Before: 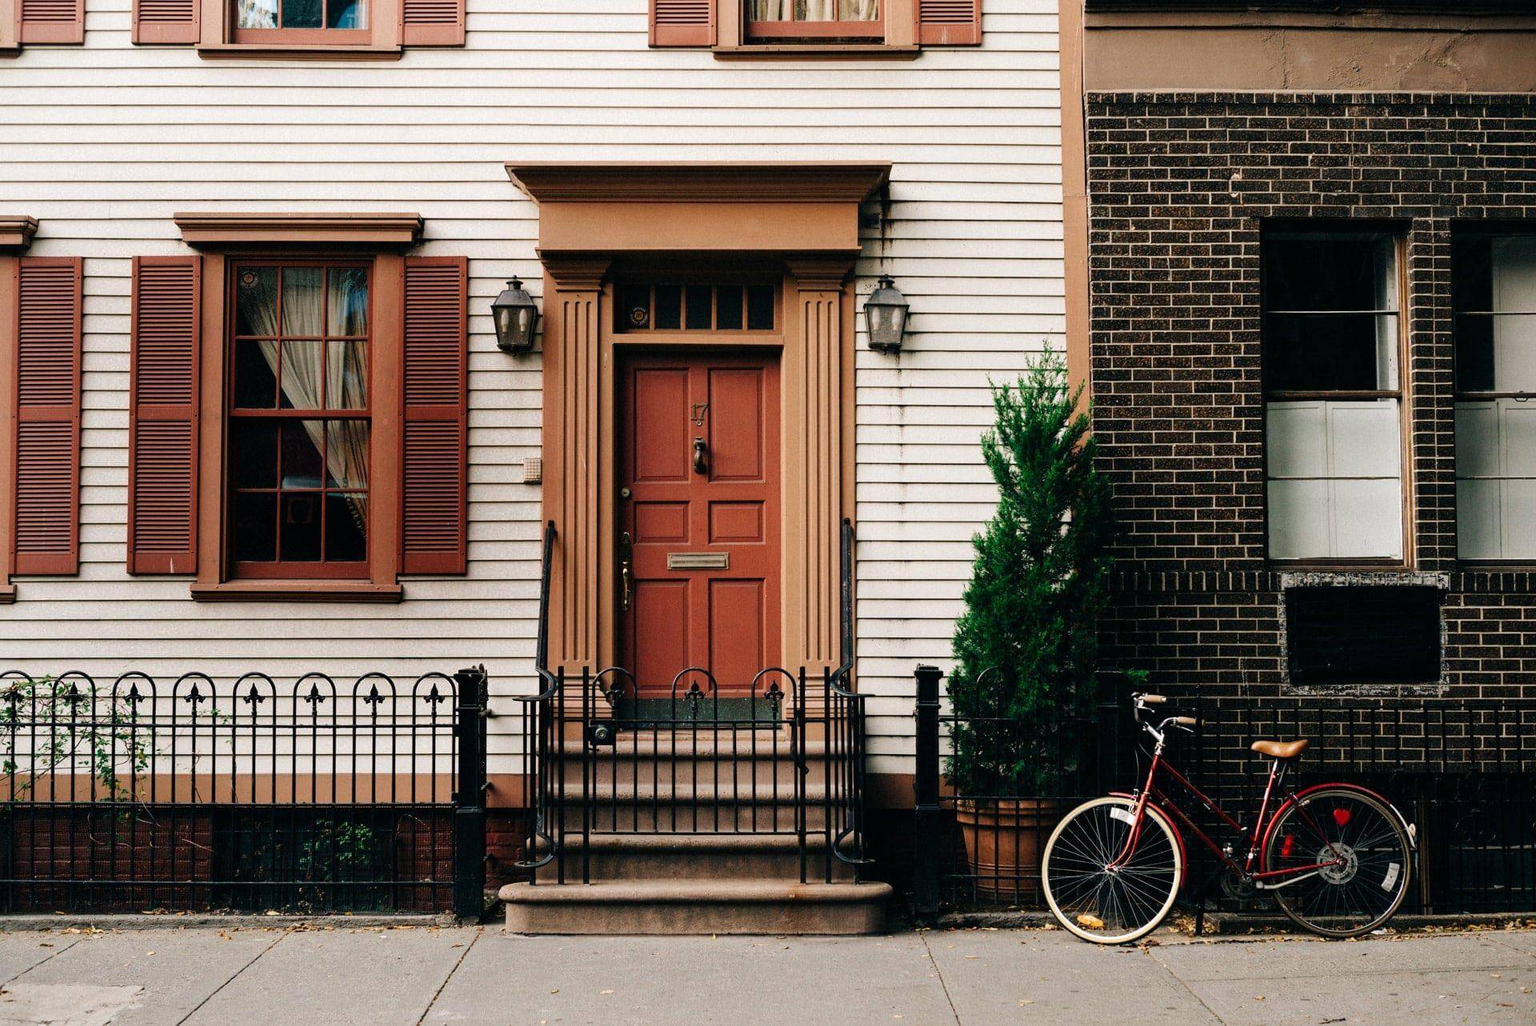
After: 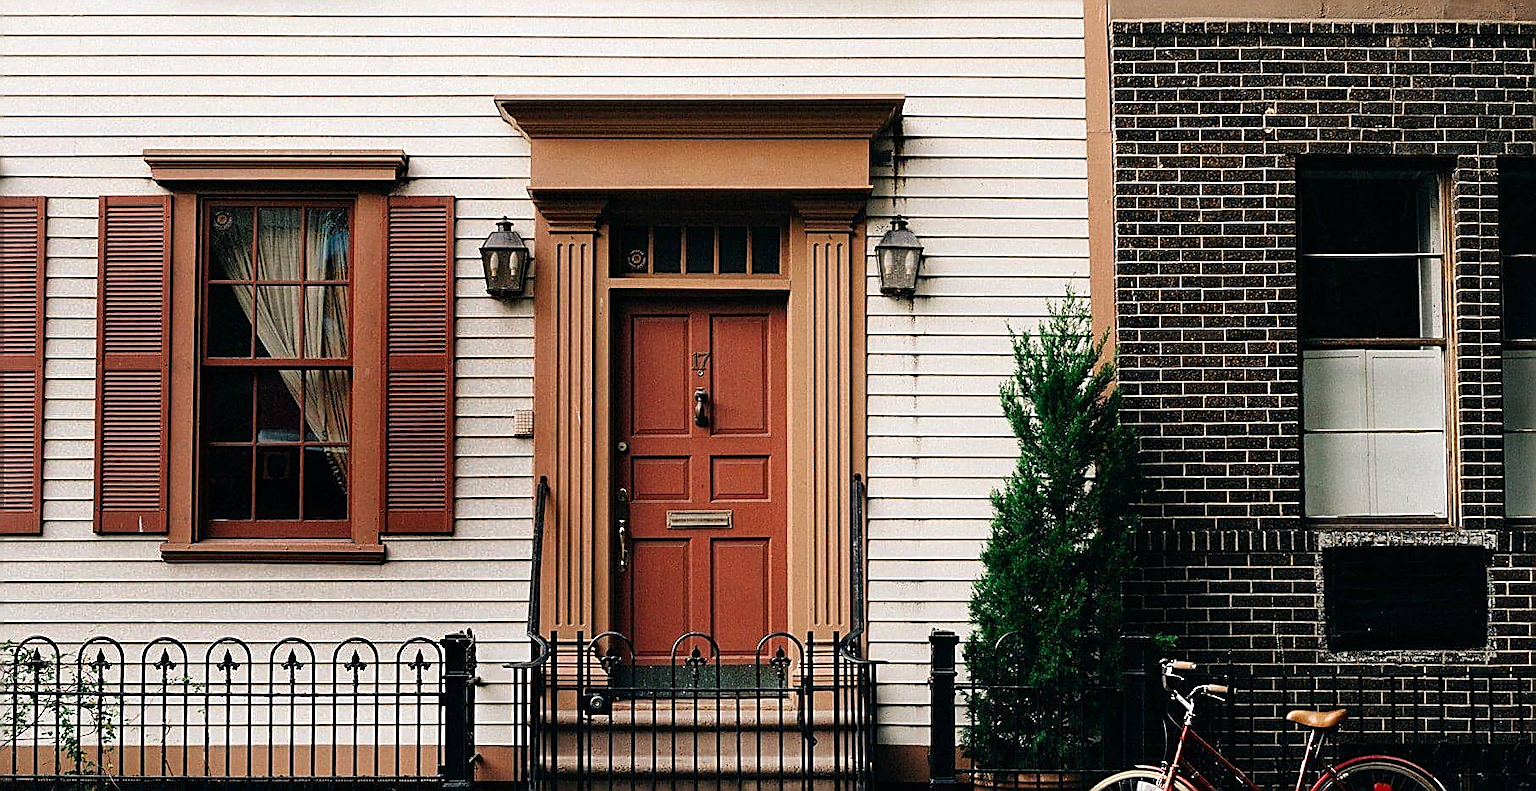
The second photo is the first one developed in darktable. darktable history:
crop: left 2.591%, top 7.025%, right 3.189%, bottom 20.309%
sharpen: radius 1.702, amount 1.294
